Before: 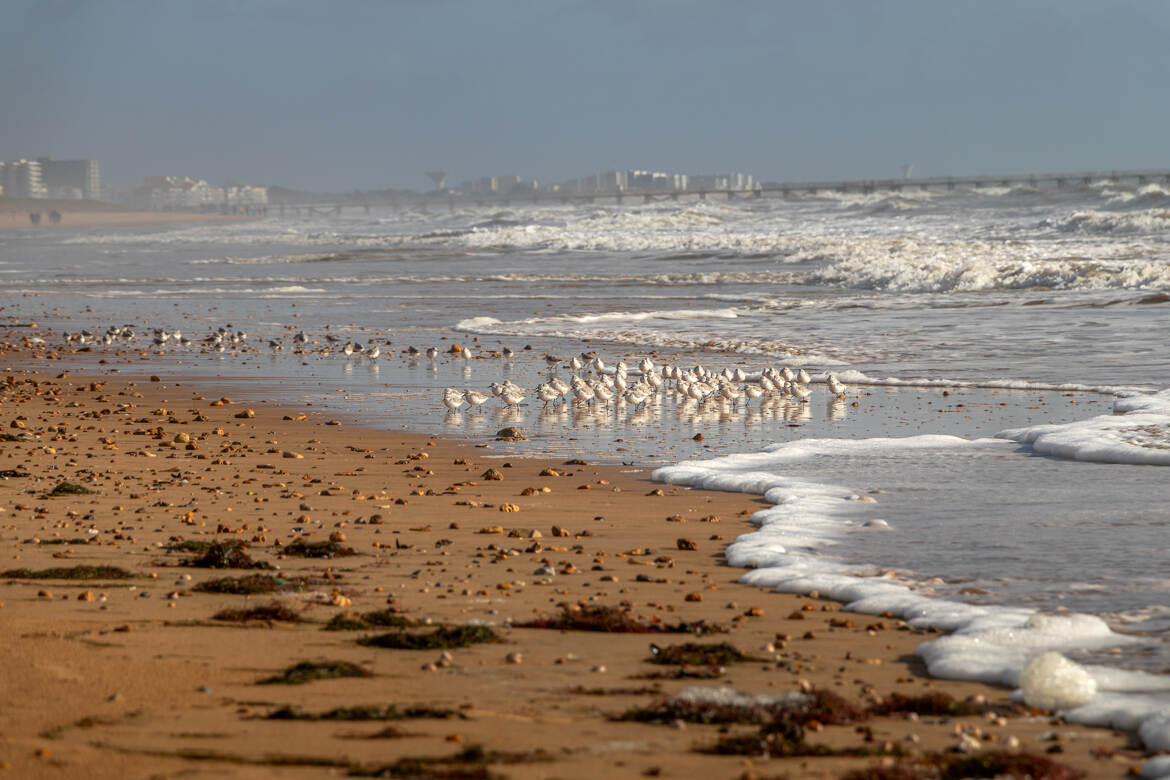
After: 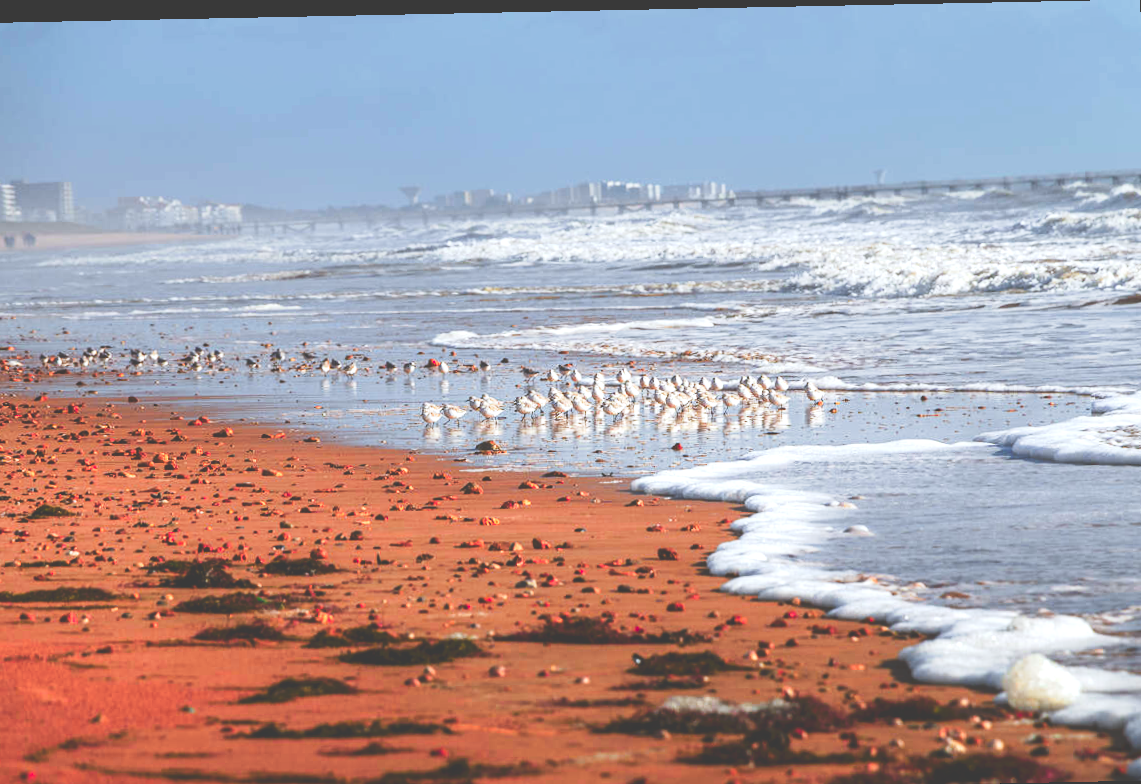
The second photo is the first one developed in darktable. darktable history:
rotate and perspective: rotation -1.17°, automatic cropping off
crop and rotate: left 2.536%, right 1.107%, bottom 2.246%
white balance: red 0.931, blue 1.11
tone curve: curves: ch0 [(0, 0) (0.003, 0.24) (0.011, 0.24) (0.025, 0.24) (0.044, 0.244) (0.069, 0.244) (0.1, 0.252) (0.136, 0.264) (0.177, 0.274) (0.224, 0.284) (0.277, 0.313) (0.335, 0.361) (0.399, 0.415) (0.468, 0.498) (0.543, 0.595) (0.623, 0.695) (0.709, 0.793) (0.801, 0.883) (0.898, 0.942) (1, 1)], preserve colors none
exposure: black level correction 0, exposure 0.5 EV, compensate exposure bias true, compensate highlight preservation false
contrast equalizer: y [[0.5, 0.5, 0.472, 0.5, 0.5, 0.5], [0.5 ×6], [0.5 ×6], [0 ×6], [0 ×6]]
color zones: curves: ch1 [(0.24, 0.634) (0.75, 0.5)]; ch2 [(0.253, 0.437) (0.745, 0.491)], mix 102.12%
